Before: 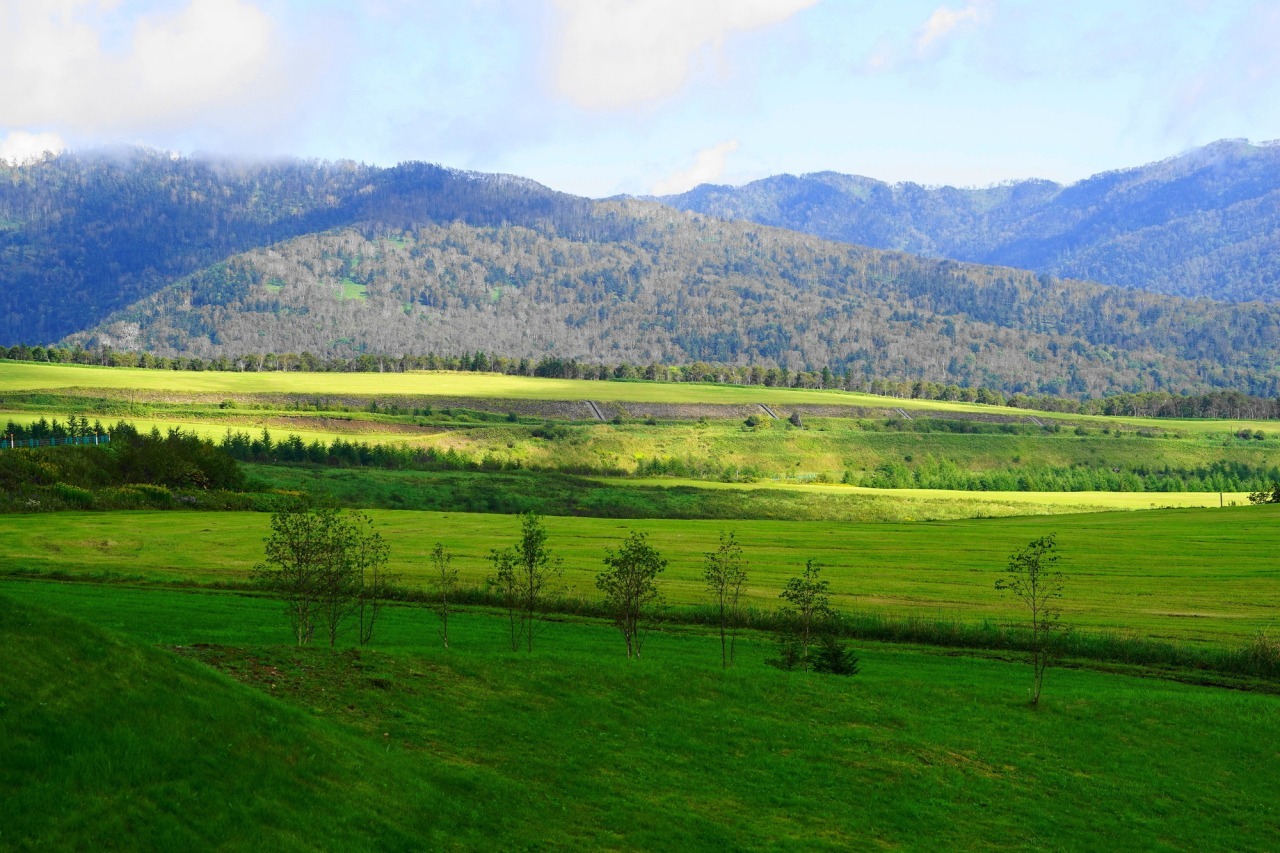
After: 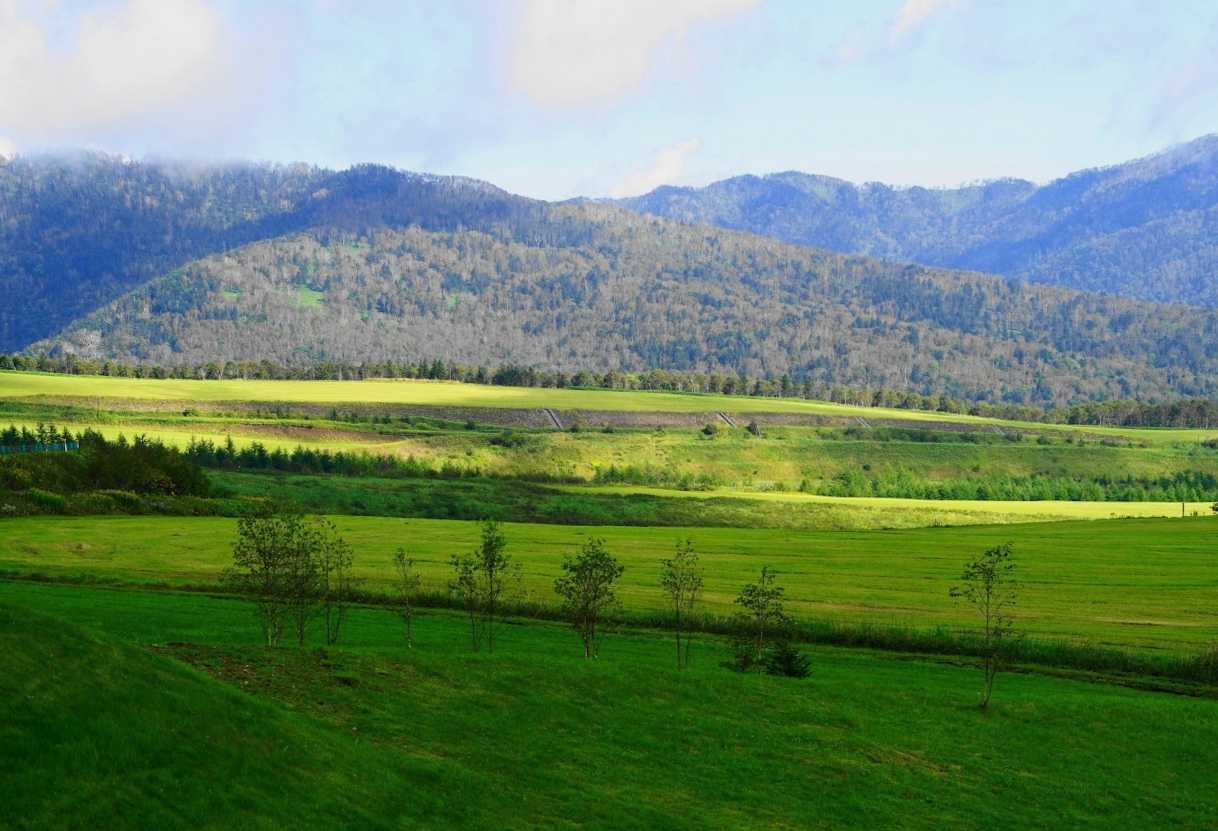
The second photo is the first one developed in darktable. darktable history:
exposure: exposure -0.153 EV, compensate highlight preservation false
rotate and perspective: rotation 0.074°, lens shift (vertical) 0.096, lens shift (horizontal) -0.041, crop left 0.043, crop right 0.952, crop top 0.024, crop bottom 0.979
